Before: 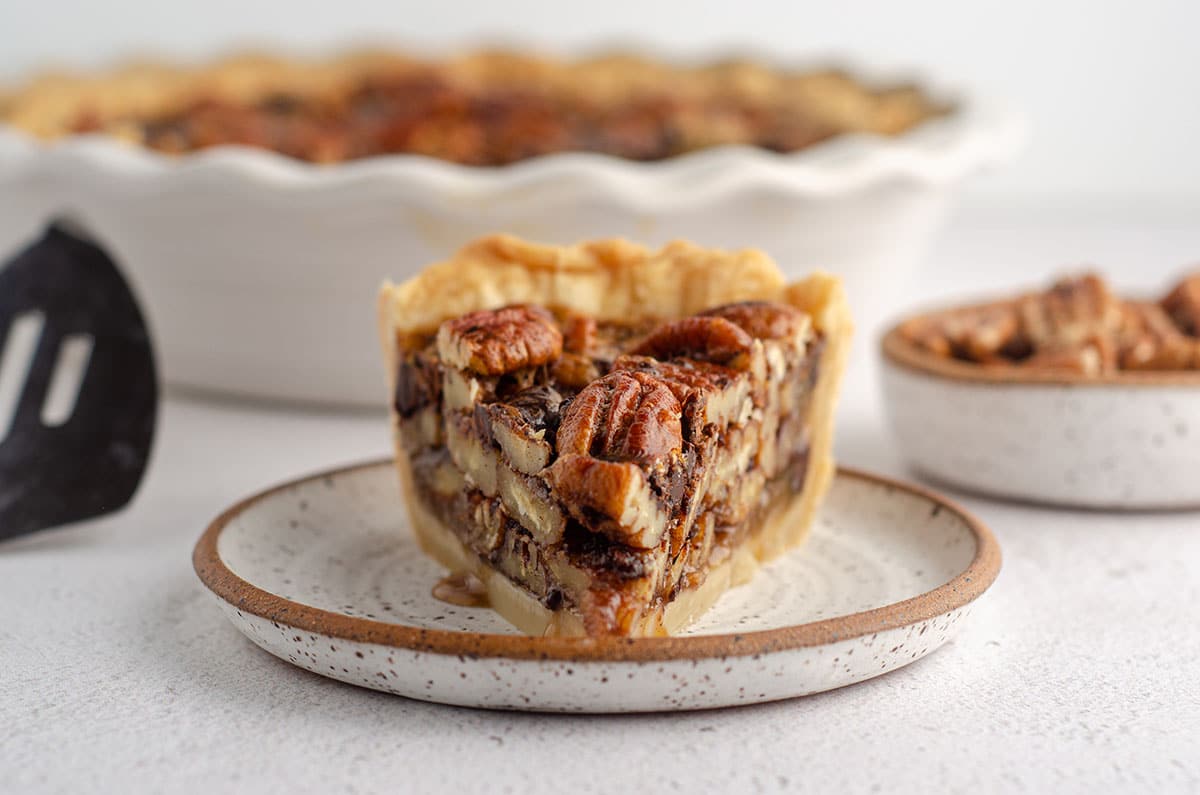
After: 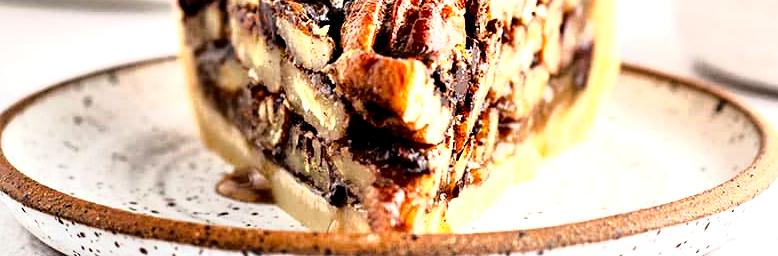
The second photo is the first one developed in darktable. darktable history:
tone curve: curves: ch0 [(0, 0) (0.105, 0.068) (0.195, 0.162) (0.283, 0.283) (0.384, 0.404) (0.485, 0.531) (0.638, 0.681) (0.795, 0.879) (1, 0.977)]; ch1 [(0, 0) (0.161, 0.092) (0.35, 0.33) (0.379, 0.401) (0.456, 0.469) (0.504, 0.5) (0.512, 0.514) (0.58, 0.597) (0.635, 0.646) (1, 1)]; ch2 [(0, 0) (0.371, 0.362) (0.437, 0.437) (0.5, 0.5) (0.53, 0.523) (0.56, 0.58) (0.622, 0.606) (1, 1)]
crop: left 18.035%, top 50.874%, right 17.091%, bottom 16.811%
contrast equalizer: y [[0.627 ×6], [0.563 ×6], [0 ×6], [0 ×6], [0 ×6]]
exposure: black level correction 0, exposure 0.949 EV, compensate highlight preservation false
